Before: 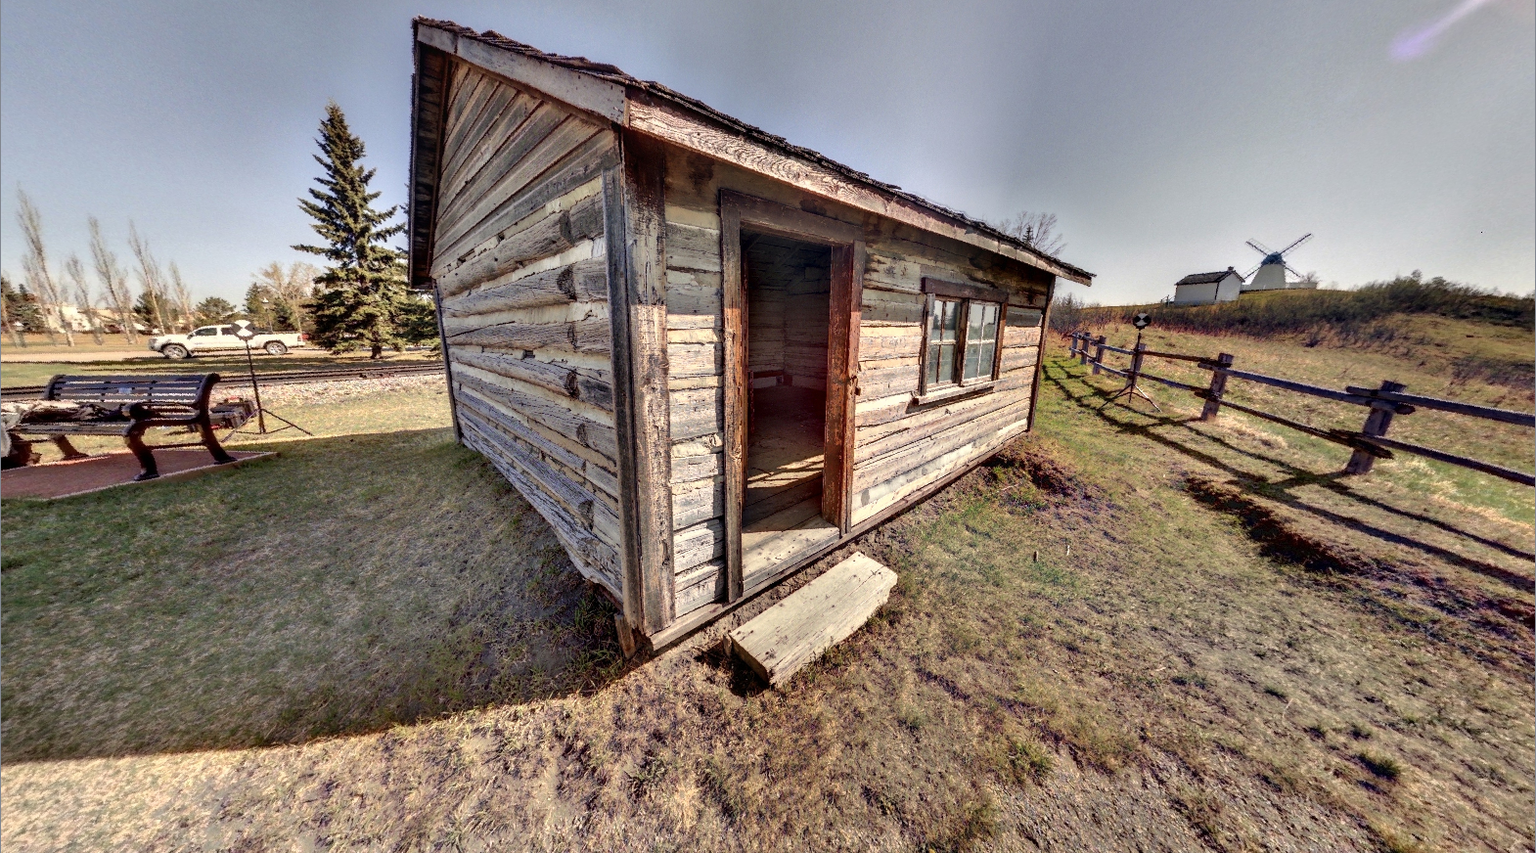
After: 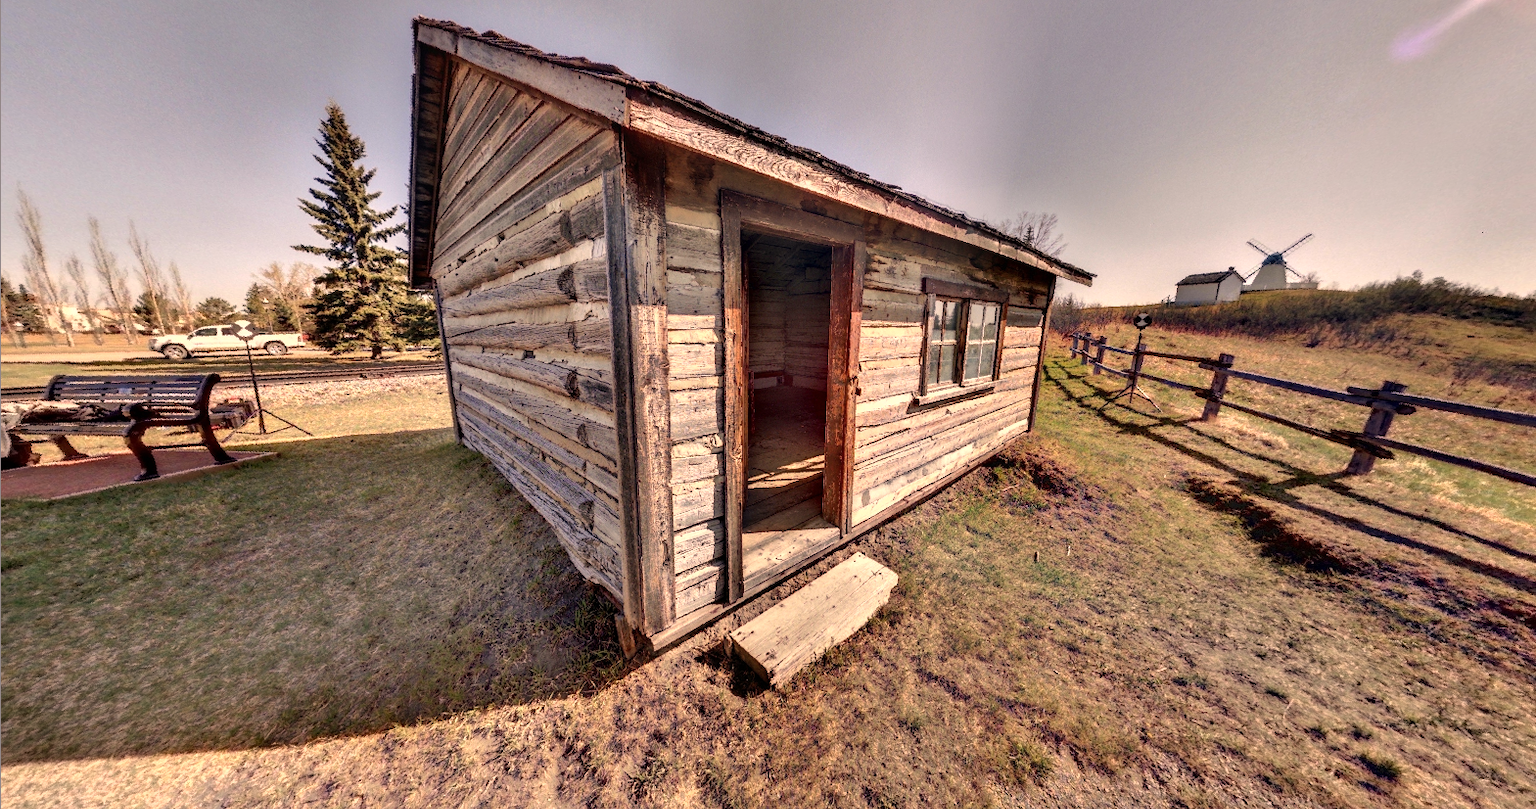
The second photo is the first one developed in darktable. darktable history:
crop and rotate: top 0%, bottom 5.097%
white balance: red 1.127, blue 0.943
